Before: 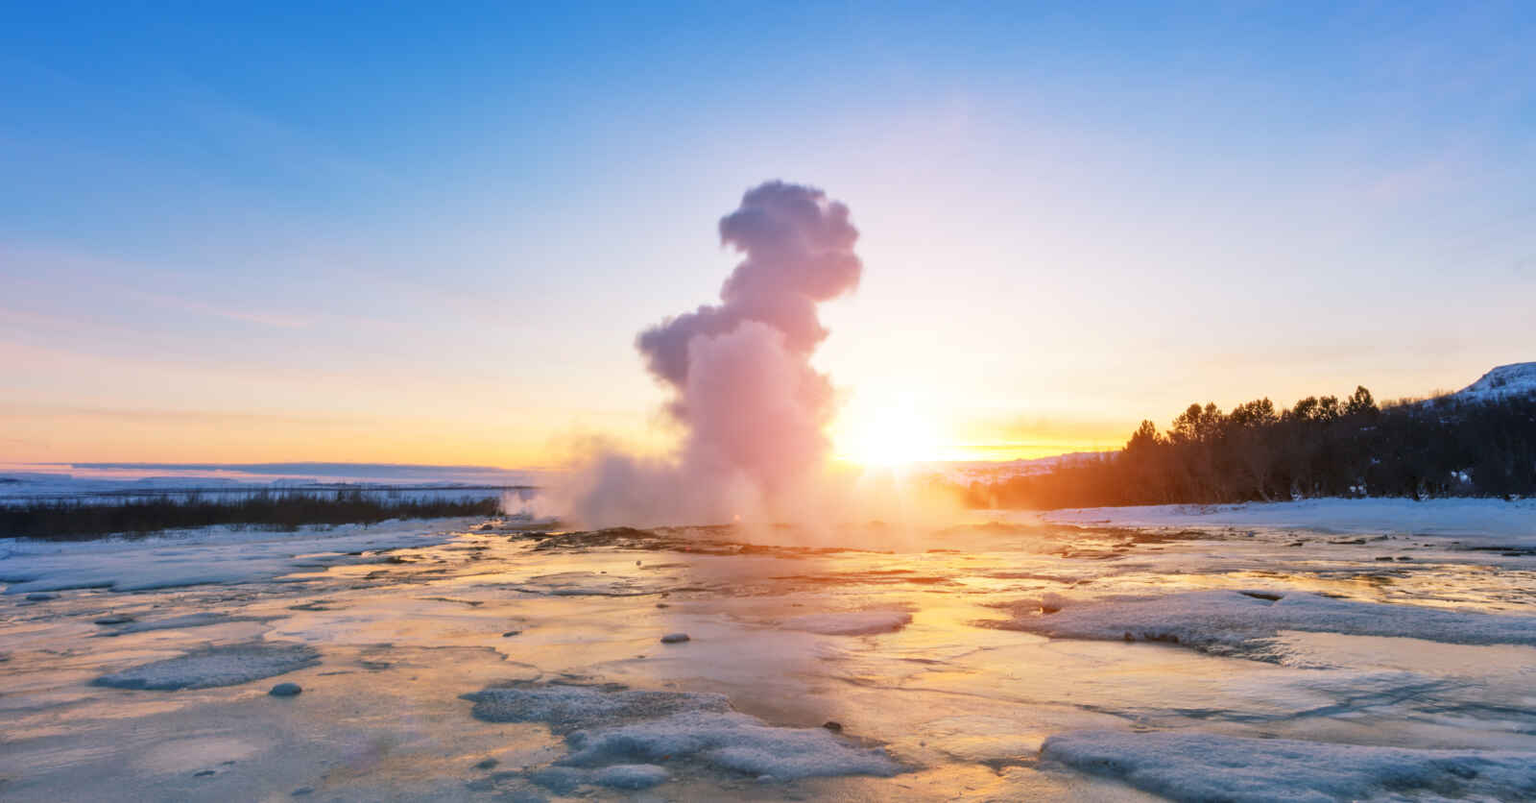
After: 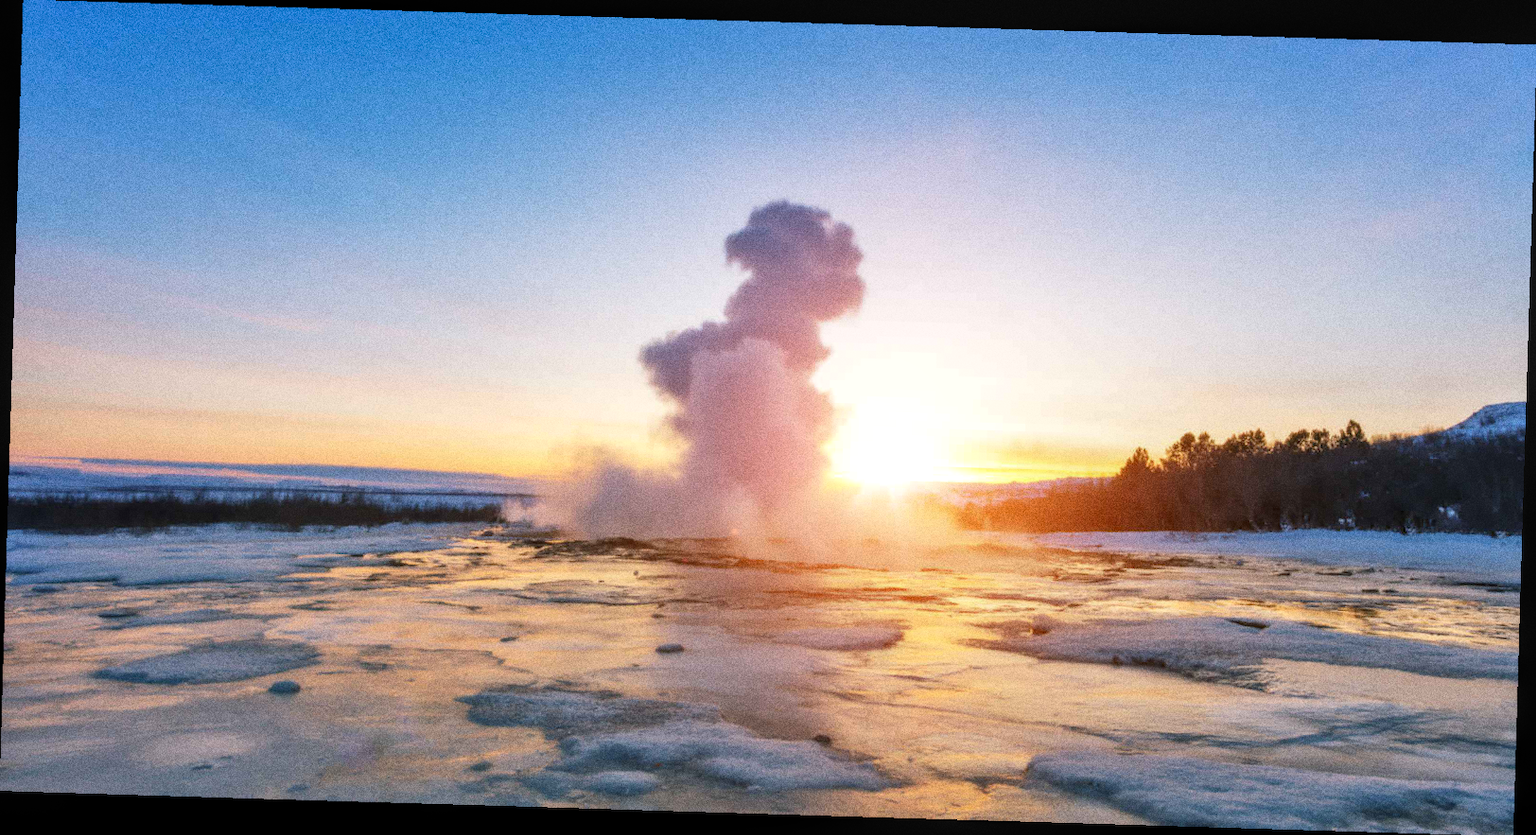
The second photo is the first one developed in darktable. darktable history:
rotate and perspective: rotation 1.72°, automatic cropping off
grain: coarseness 0.09 ISO, strength 40%
contrast equalizer: octaves 7, y [[0.502, 0.505, 0.512, 0.529, 0.564, 0.588], [0.5 ×6], [0.502, 0.505, 0.512, 0.529, 0.564, 0.588], [0, 0.001, 0.001, 0.004, 0.008, 0.011], [0, 0.001, 0.001, 0.004, 0.008, 0.011]], mix -1
local contrast: on, module defaults
white balance: emerald 1
